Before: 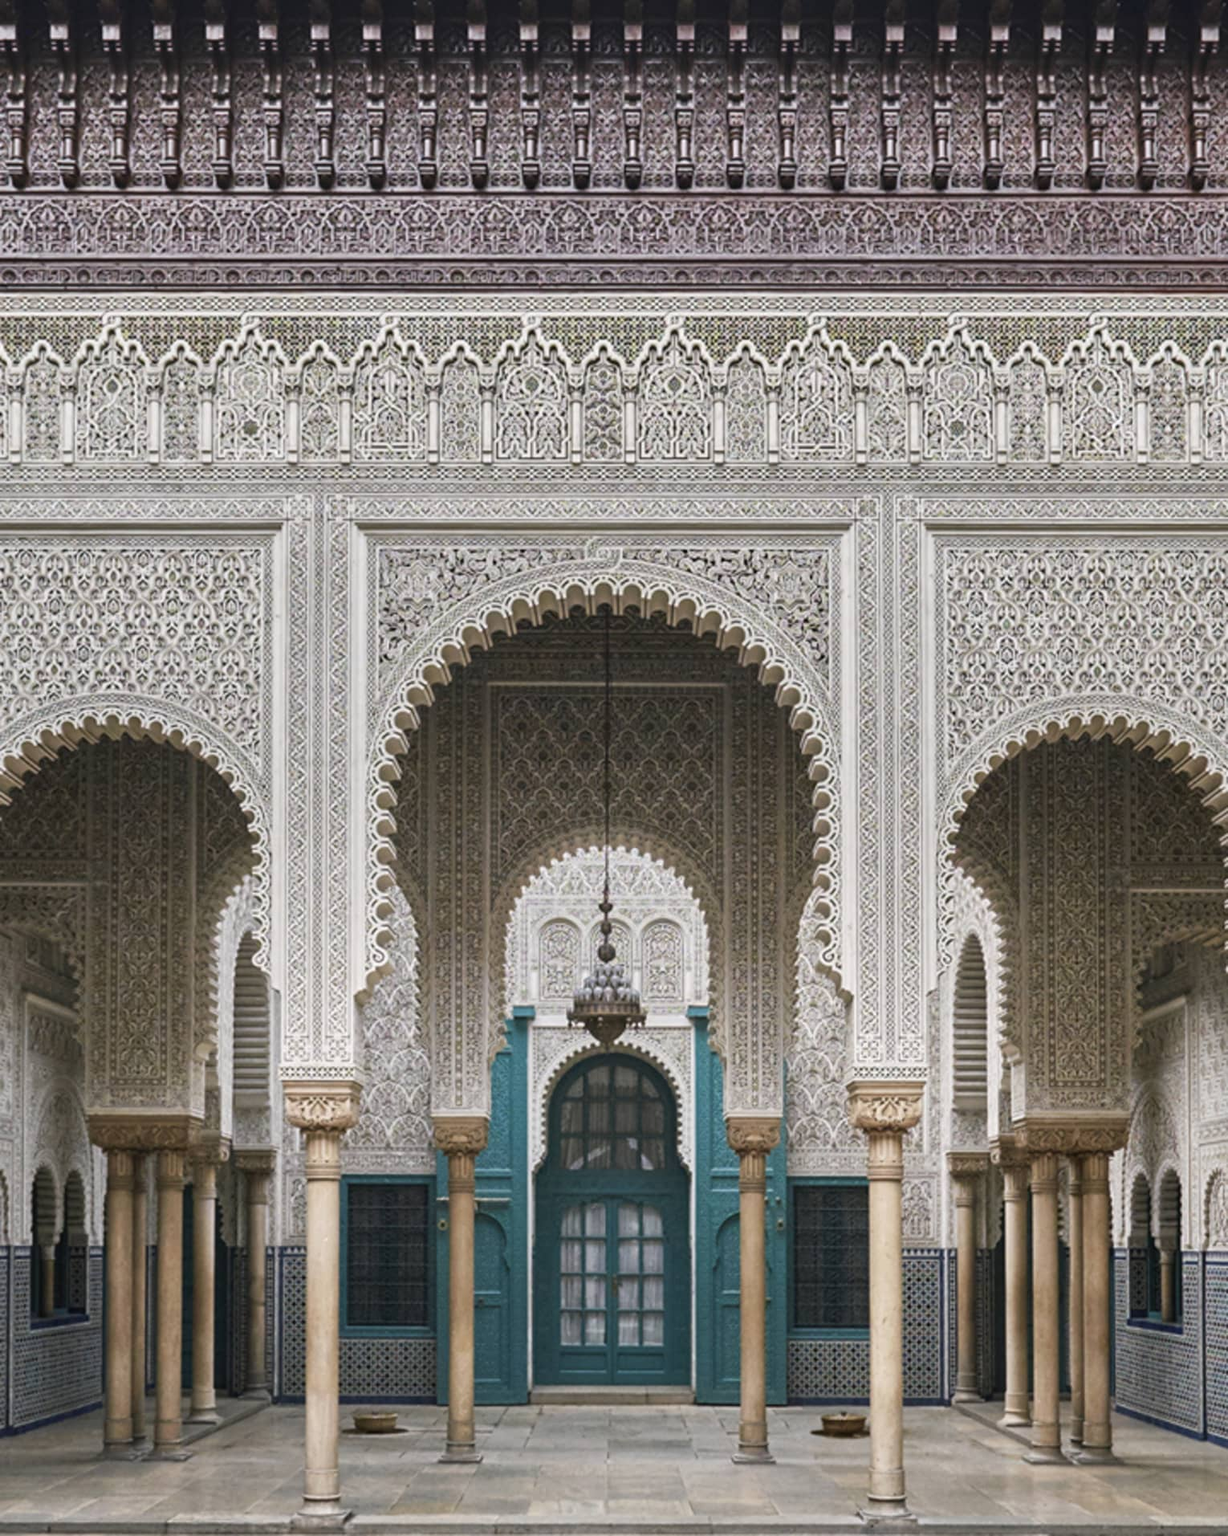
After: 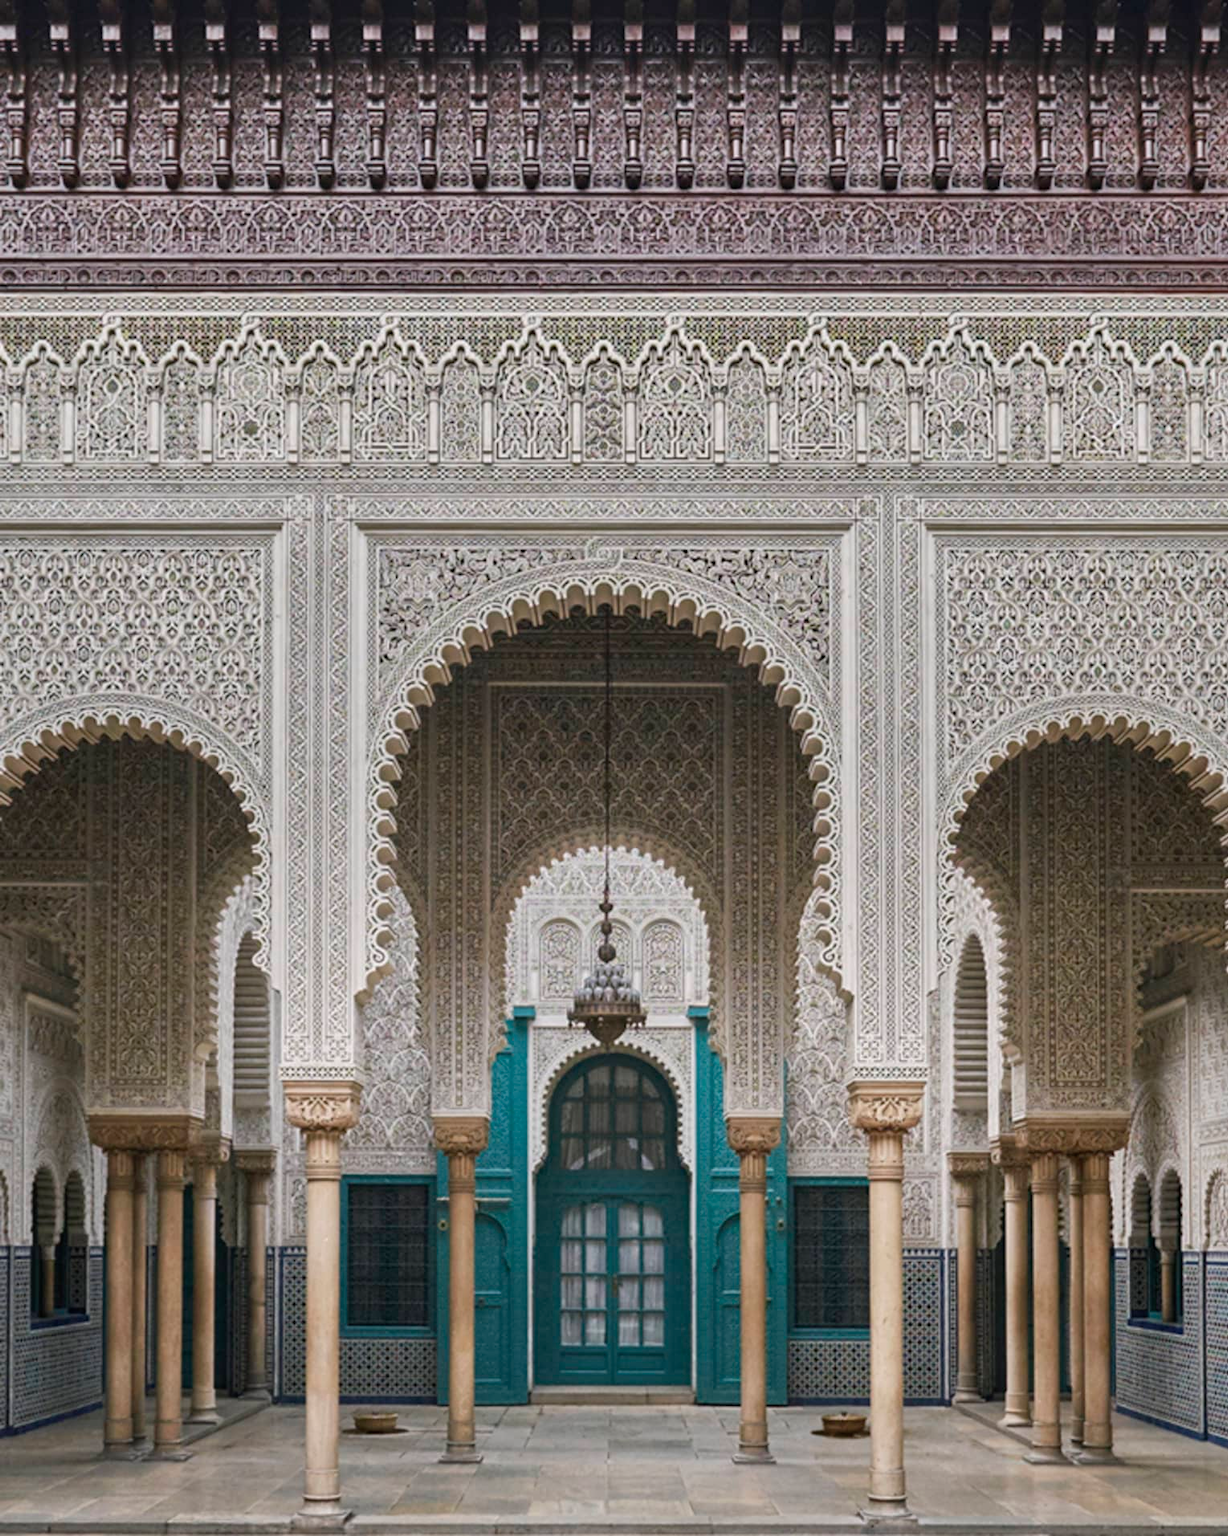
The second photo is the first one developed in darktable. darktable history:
shadows and highlights: shadows 25, white point adjustment -3, highlights -30
rgb levels: preserve colors max RGB
